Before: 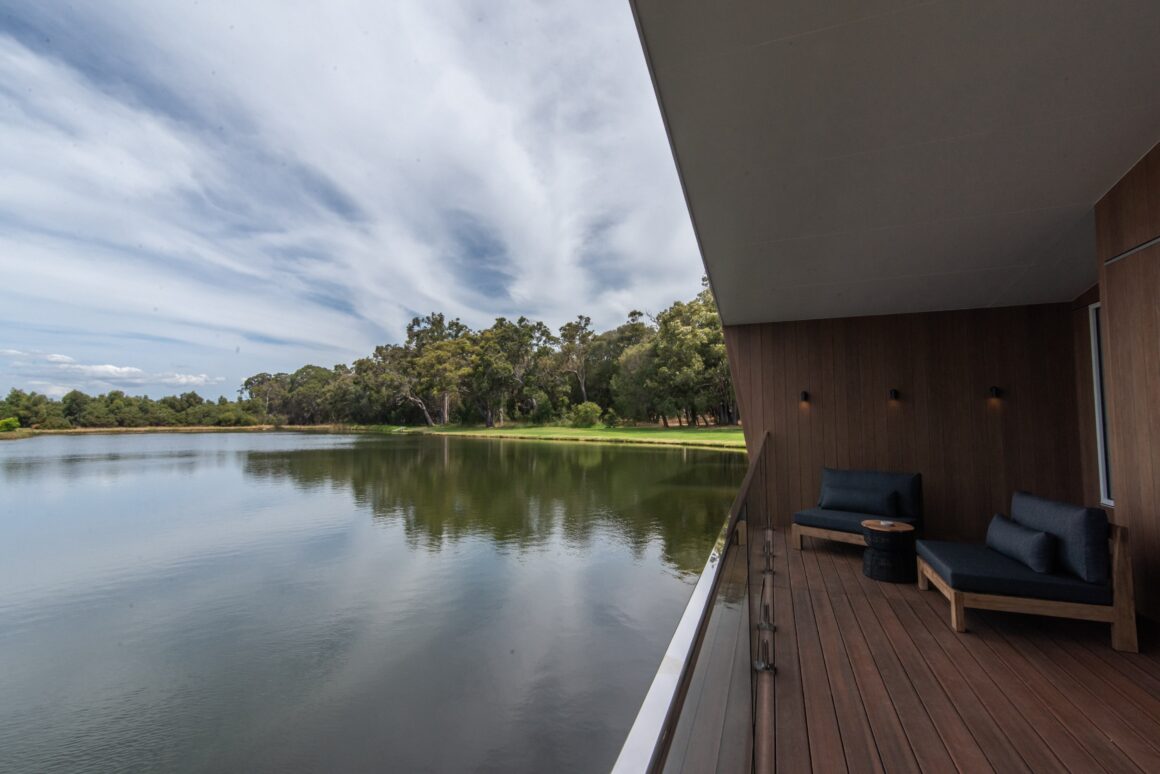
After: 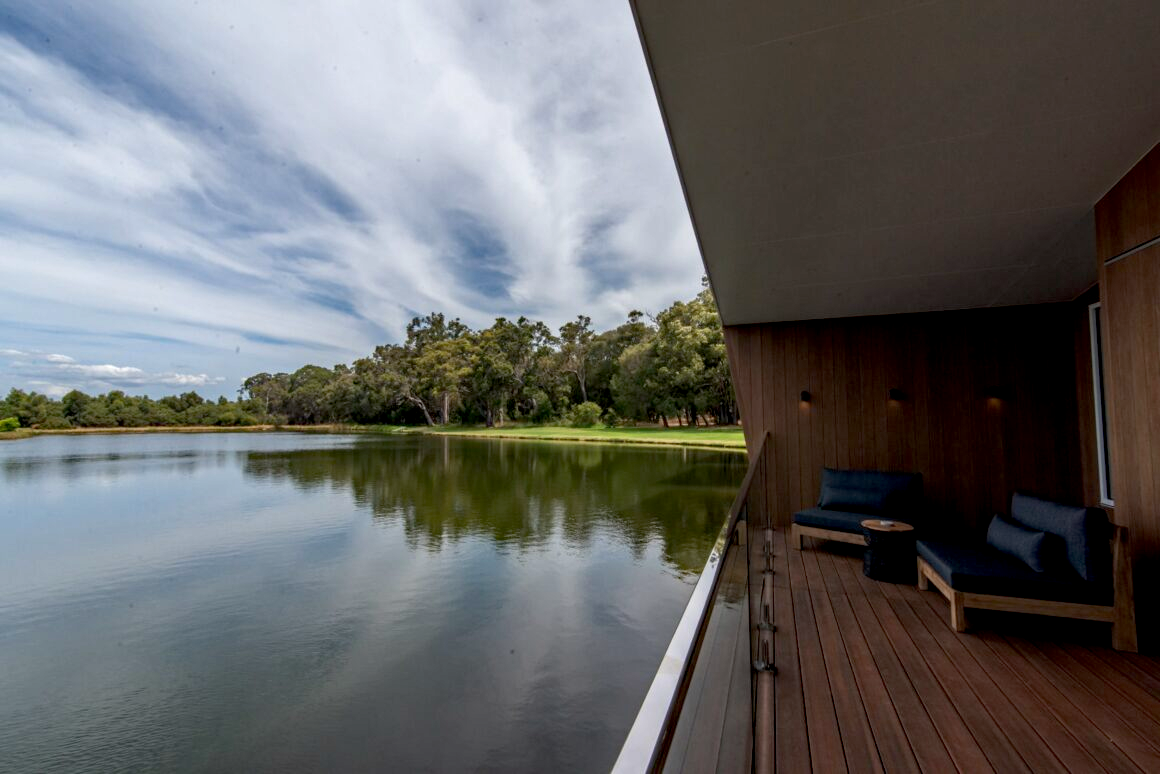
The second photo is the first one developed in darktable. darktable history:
haze removal: strength 0.29, distance 0.25, compatibility mode true, adaptive false
exposure: black level correction 0.009, exposure 0.014 EV, compensate highlight preservation false
